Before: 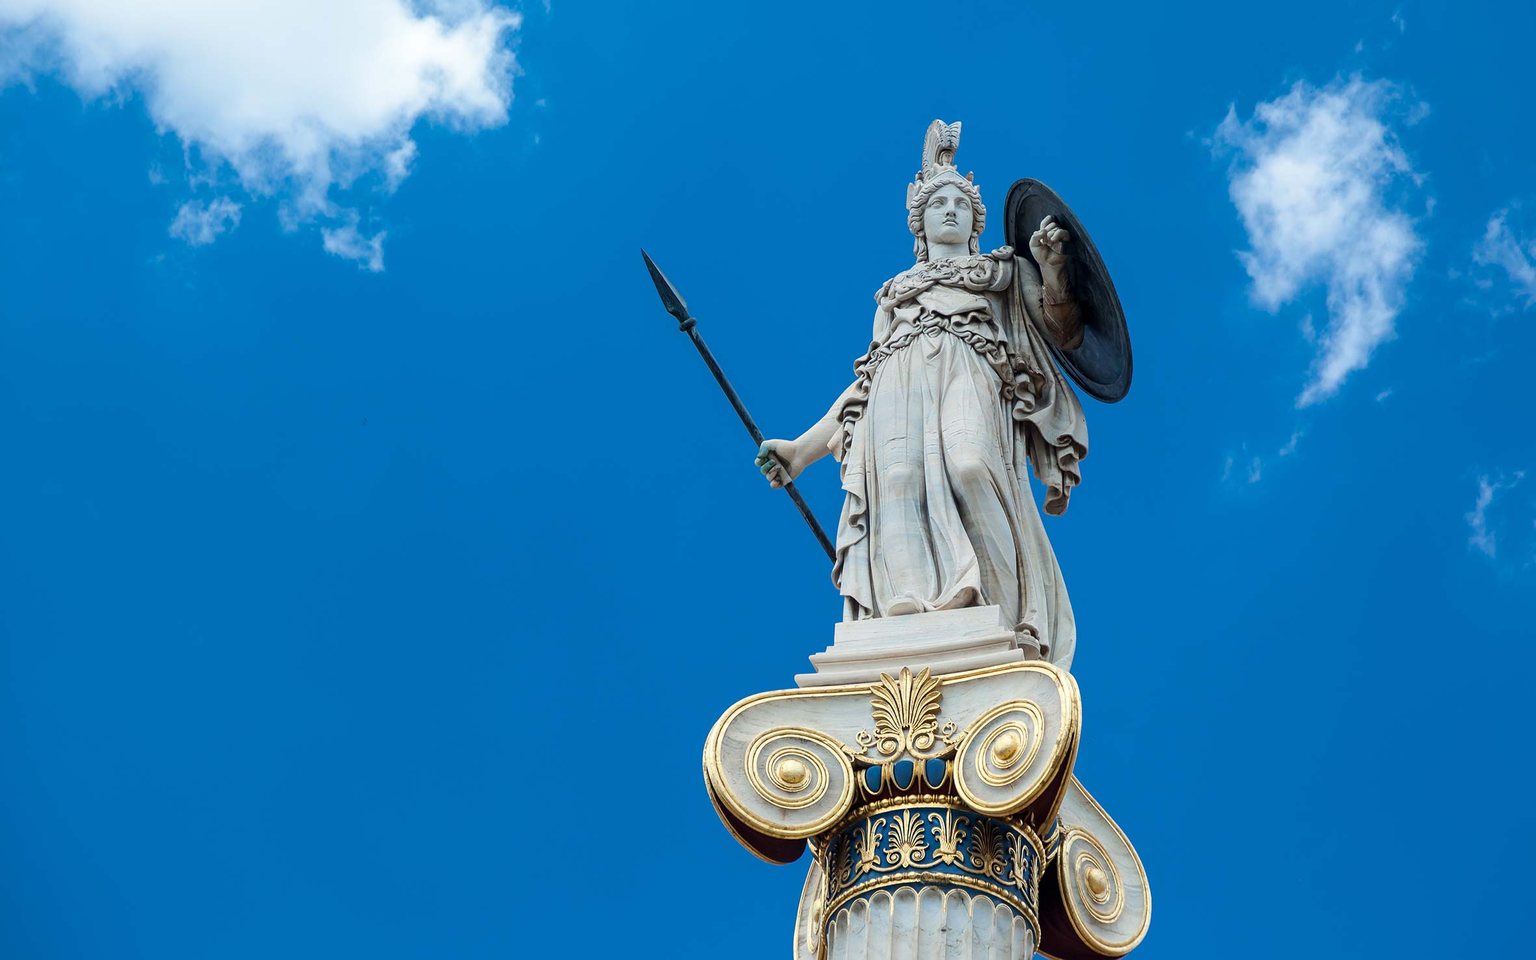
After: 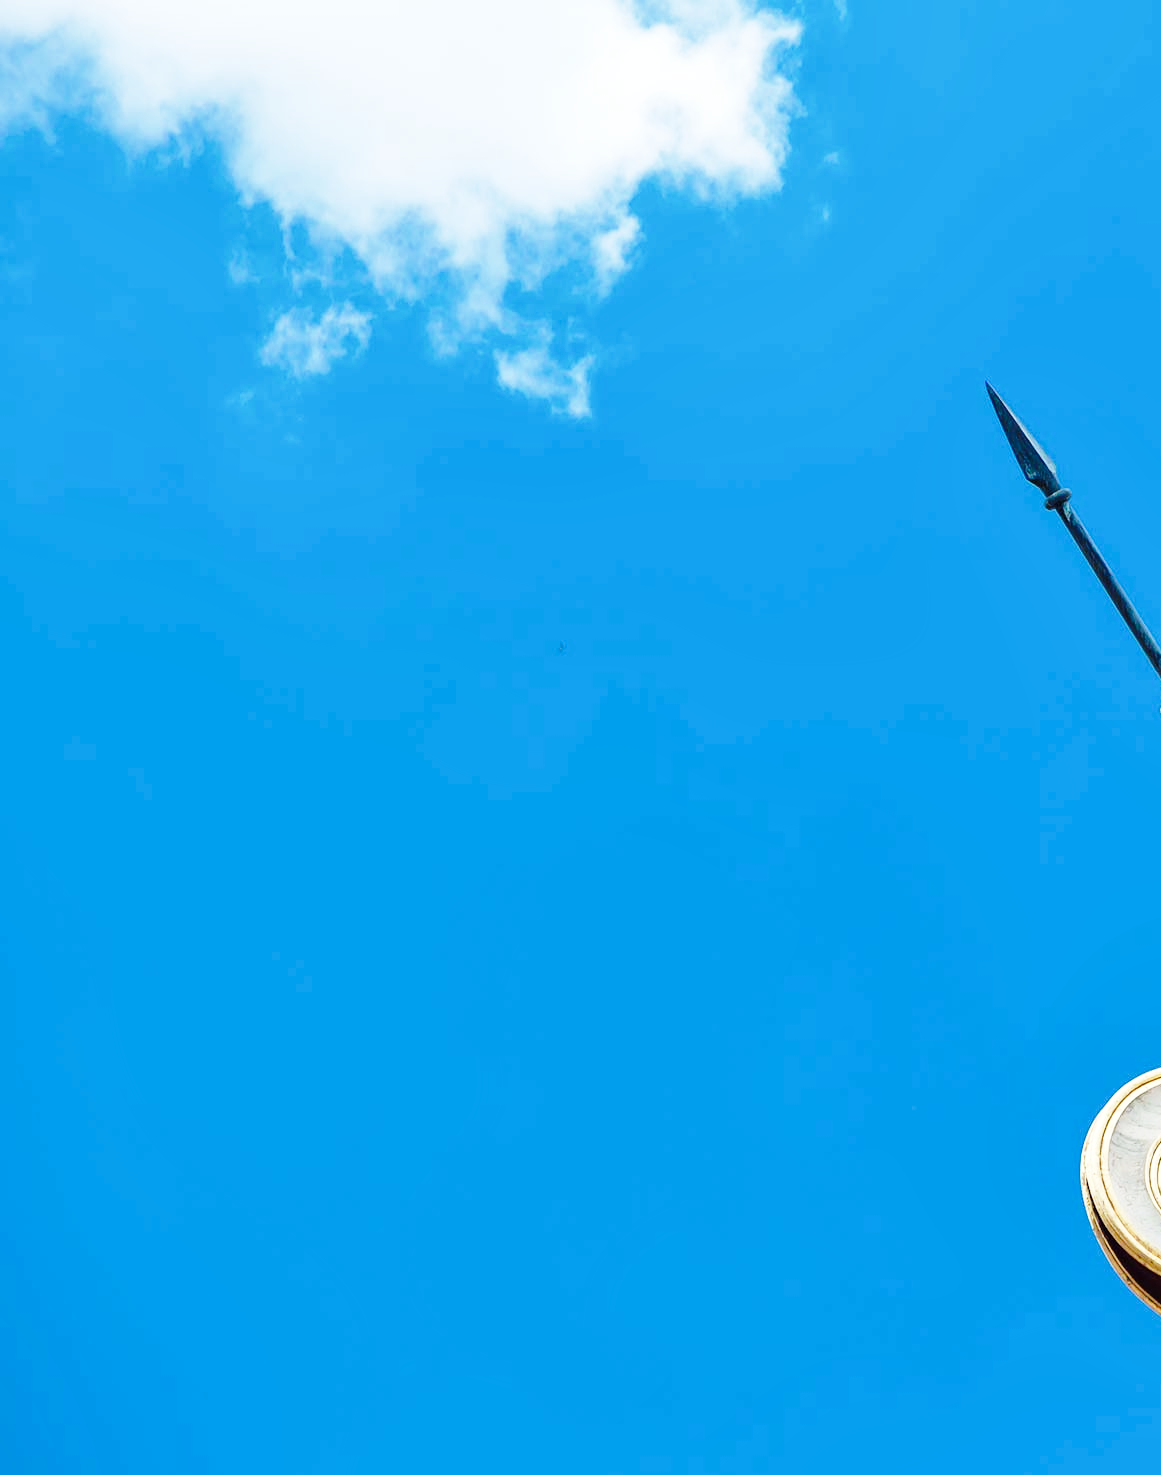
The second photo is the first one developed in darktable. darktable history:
base curve: curves: ch0 [(0, 0) (0.028, 0.03) (0.121, 0.232) (0.46, 0.748) (0.859, 0.968) (1, 1)], preserve colors none
crop and rotate: left 0%, top 0%, right 50.845%
tone equalizer: -8 EV 0.001 EV, -7 EV -0.004 EV, -6 EV 0.009 EV, -5 EV 0.032 EV, -4 EV 0.276 EV, -3 EV 0.644 EV, -2 EV 0.584 EV, -1 EV 0.187 EV, +0 EV 0.024 EV
